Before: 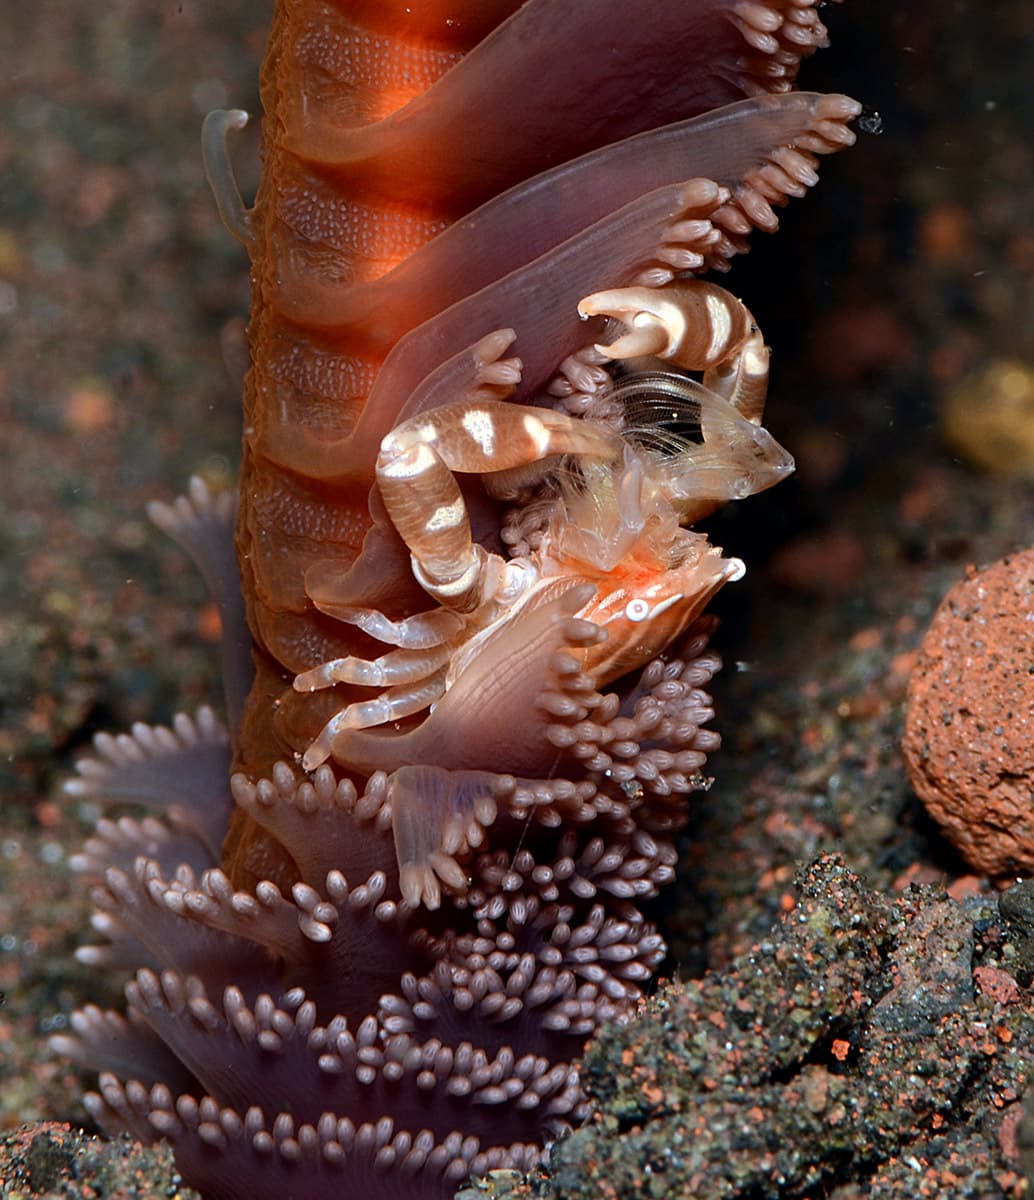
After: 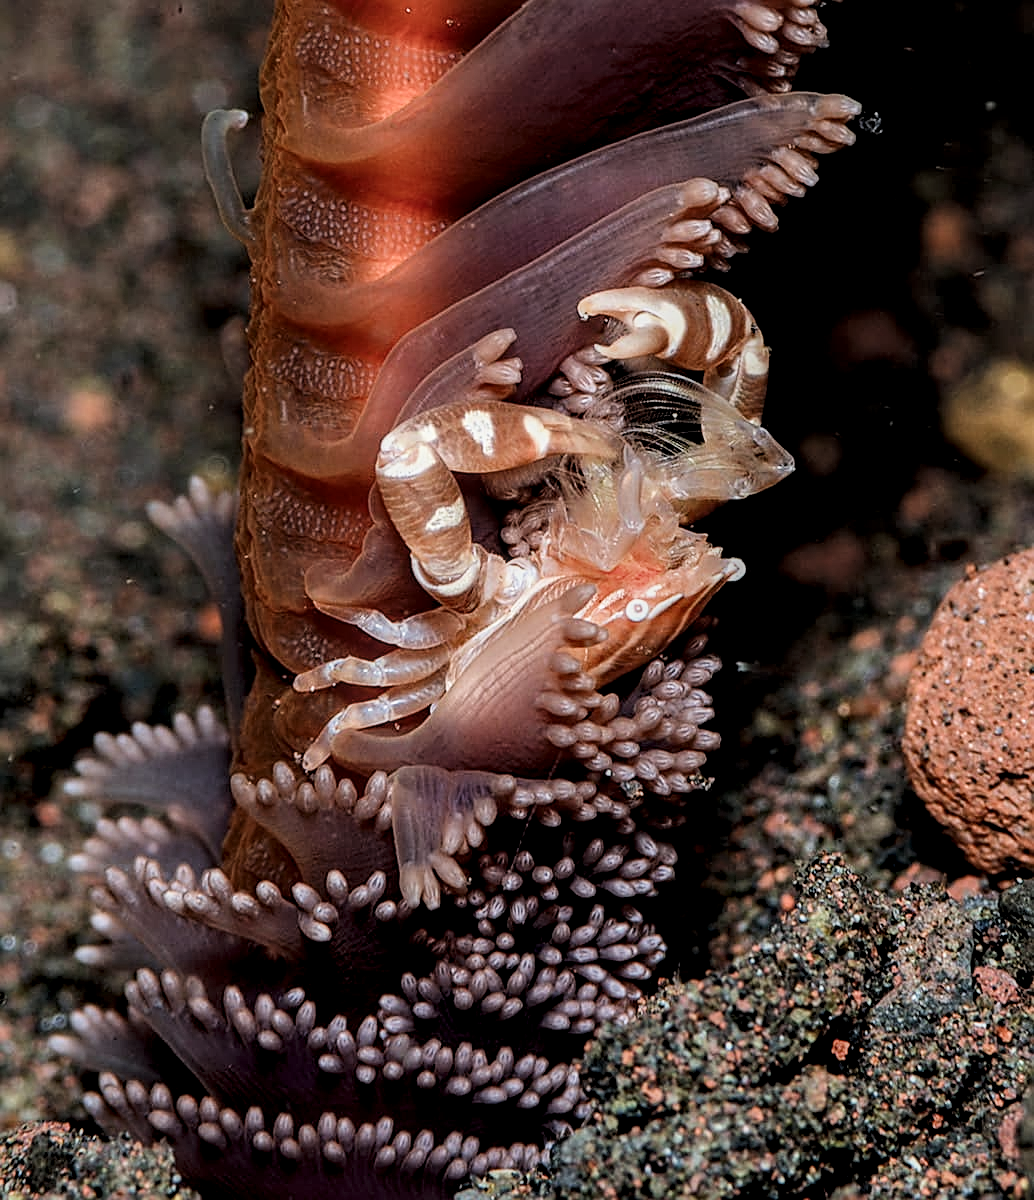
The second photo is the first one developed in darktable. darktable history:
sharpen: on, module defaults
local contrast: highlights 21%, detail 150%
filmic rgb: black relative exposure -7.65 EV, white relative exposure 4.56 EV, hardness 3.61, contrast 1.058, color science v4 (2020), iterations of high-quality reconstruction 0
